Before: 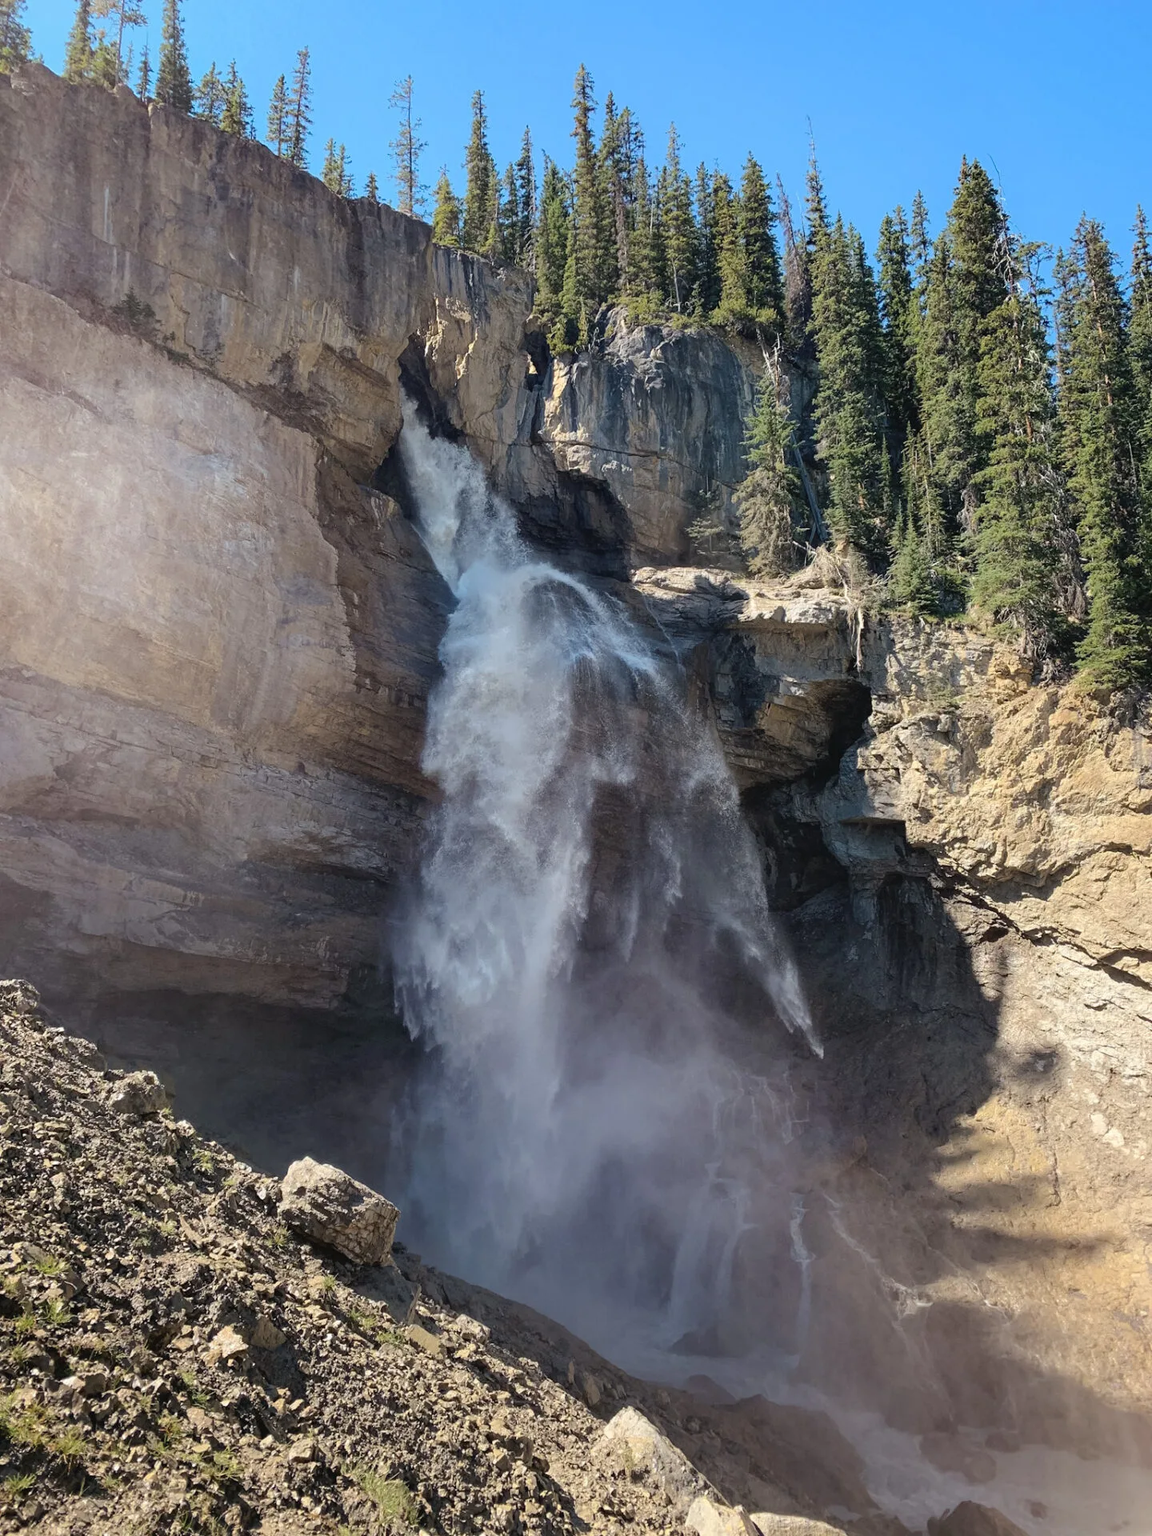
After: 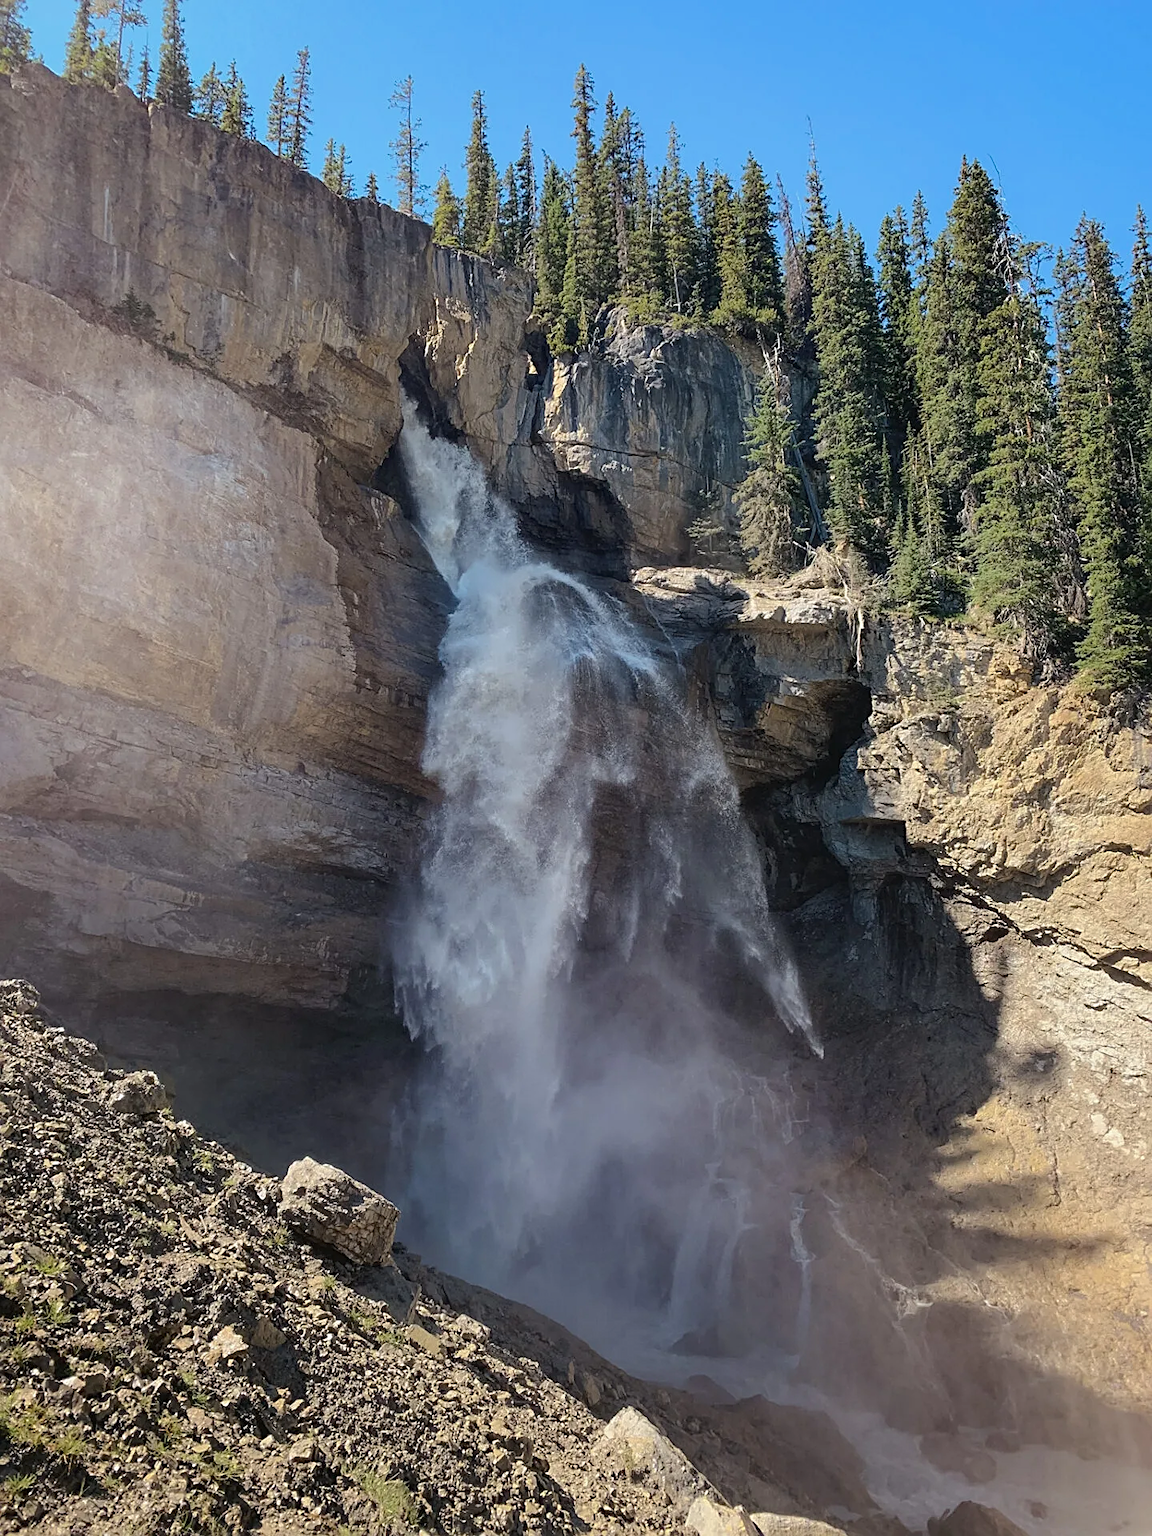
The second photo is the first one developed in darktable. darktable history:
shadows and highlights: shadows -20, white point adjustment -2, highlights -35
sharpen: on, module defaults
